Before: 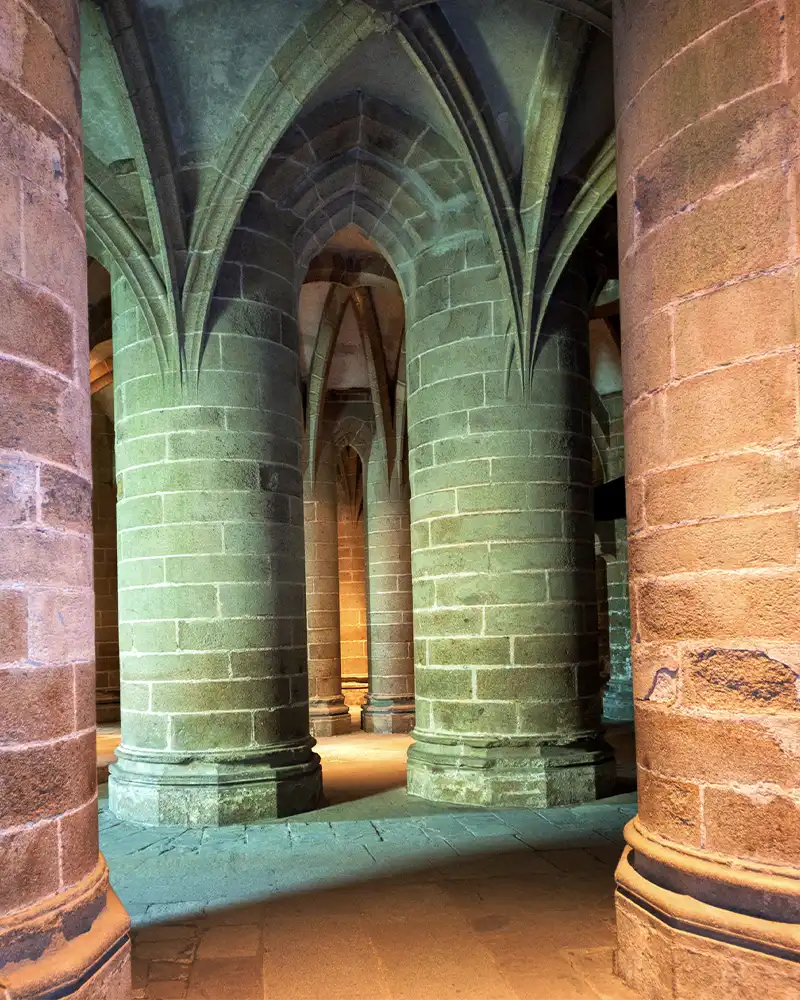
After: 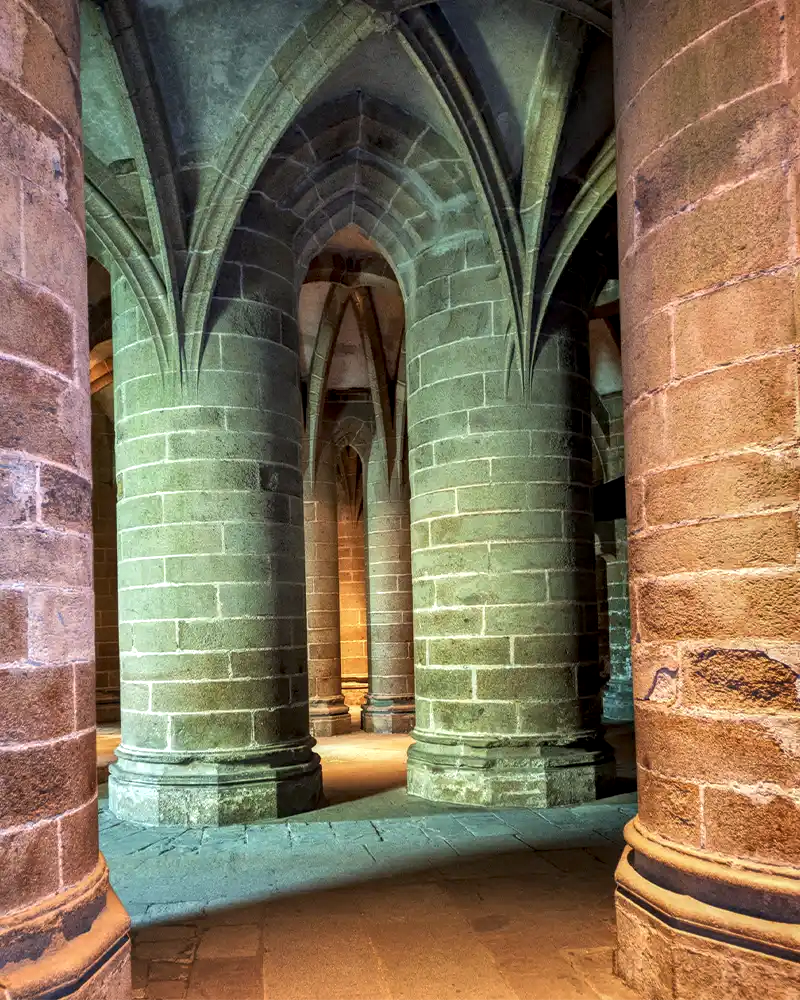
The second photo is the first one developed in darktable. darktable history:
local contrast: detail 130%
shadows and highlights: shadows 20.91, highlights -82.73, soften with gaussian
